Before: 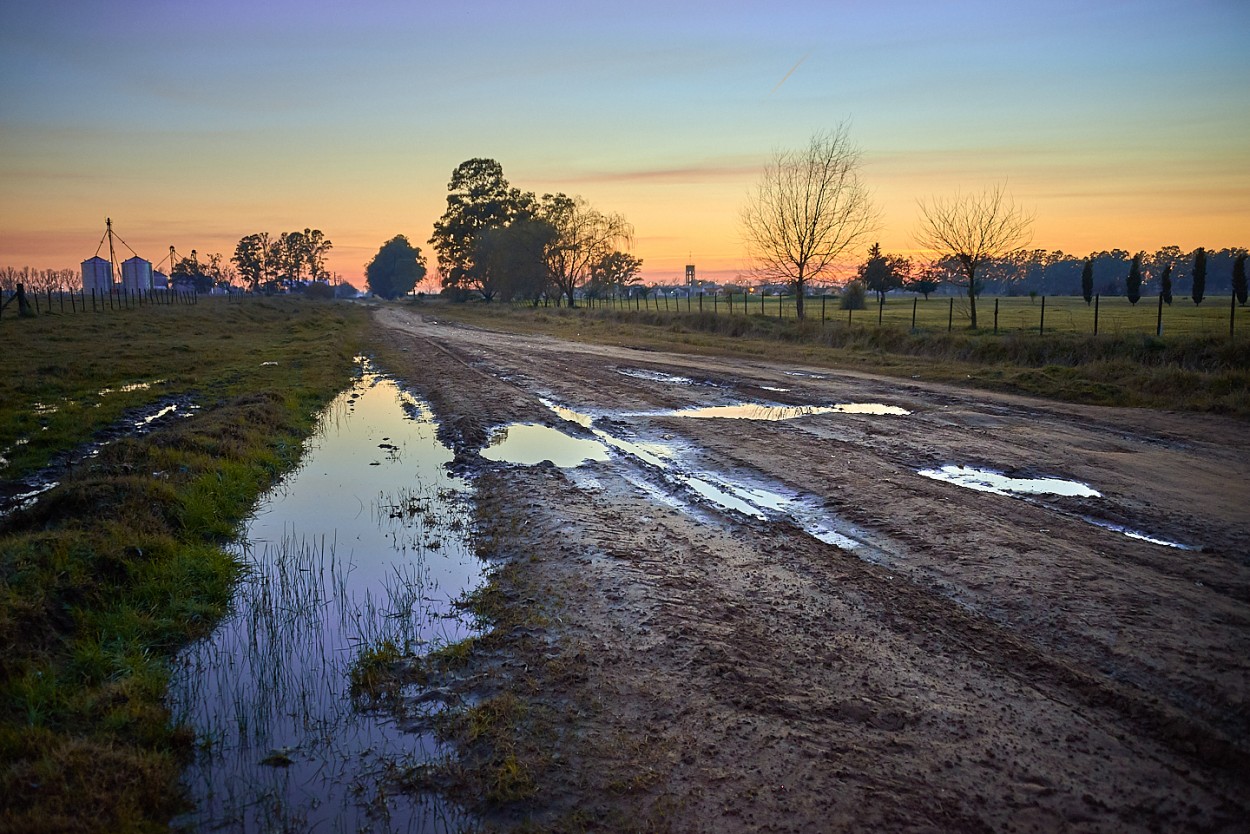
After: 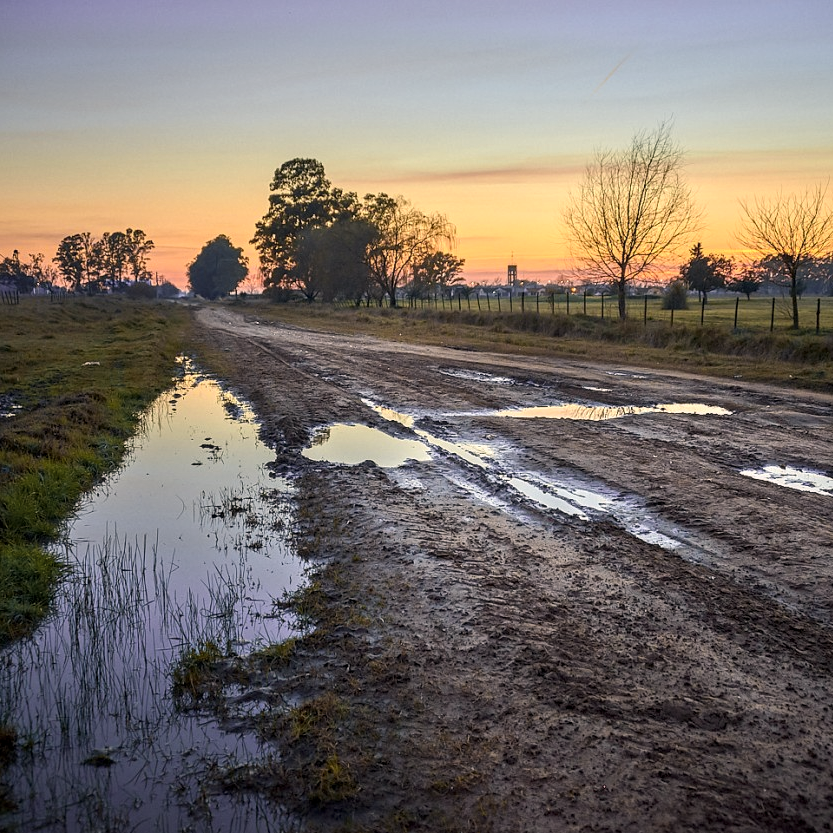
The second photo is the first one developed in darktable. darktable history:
color zones: curves: ch0 [(0.224, 0.526) (0.75, 0.5)]; ch1 [(0.055, 0.526) (0.224, 0.761) (0.377, 0.526) (0.75, 0.5)]
color correction: highlights a* 5.59, highlights b* 5.24, saturation 0.68
white balance: red 1, blue 1
crop and rotate: left 14.292%, right 19.041%
local contrast: on, module defaults
